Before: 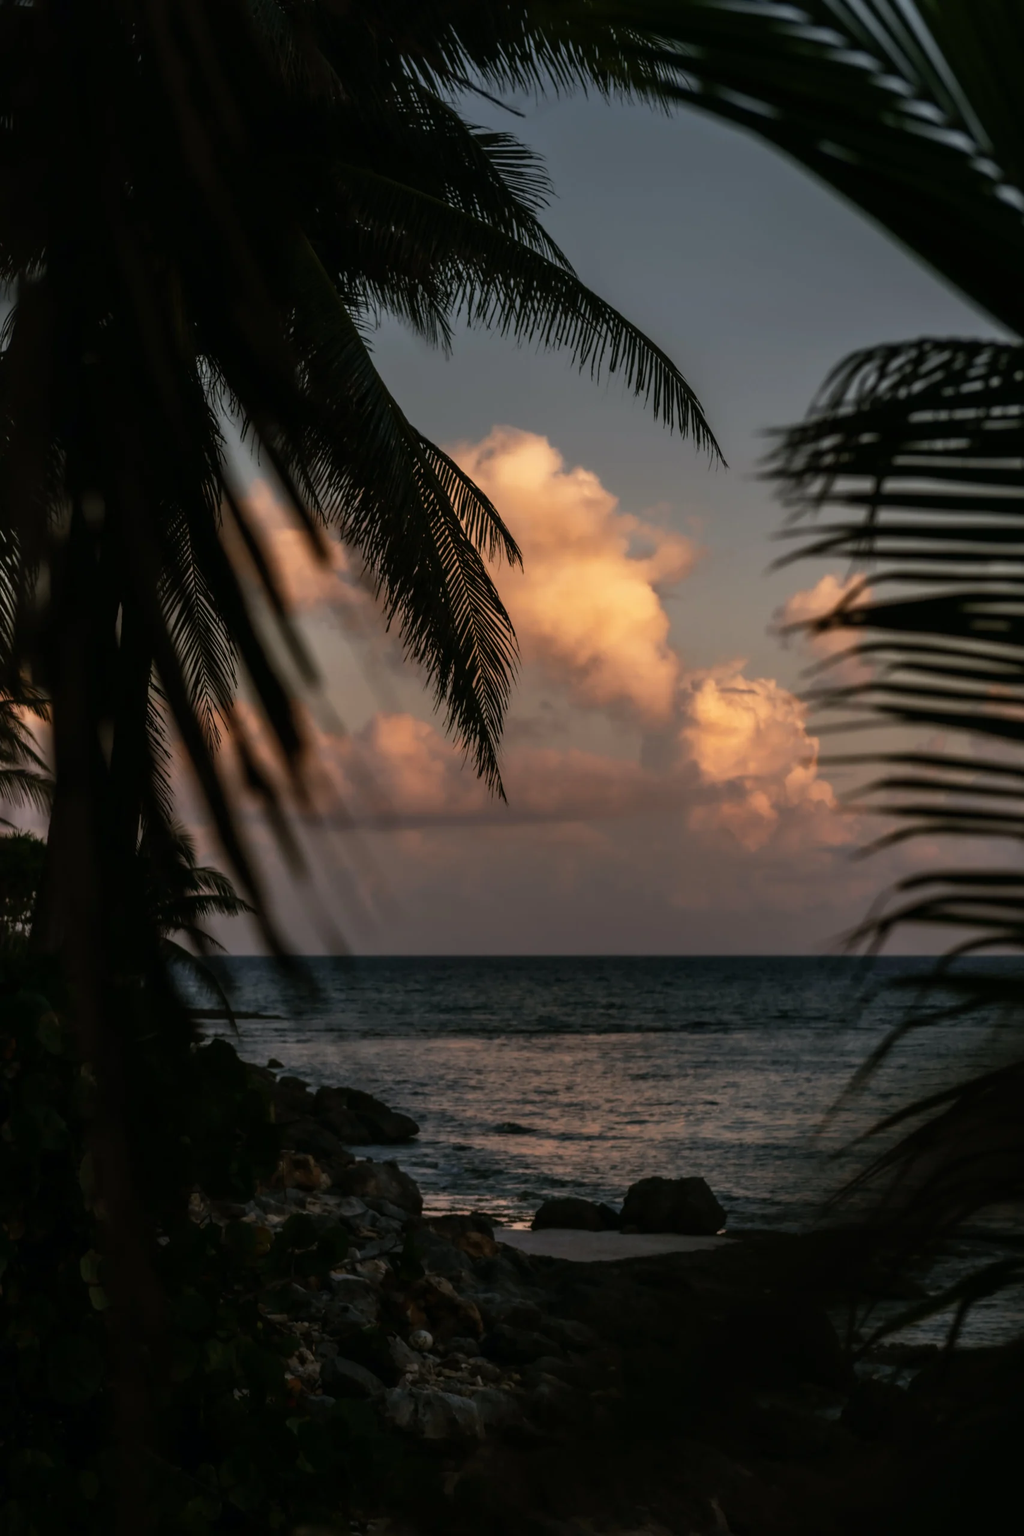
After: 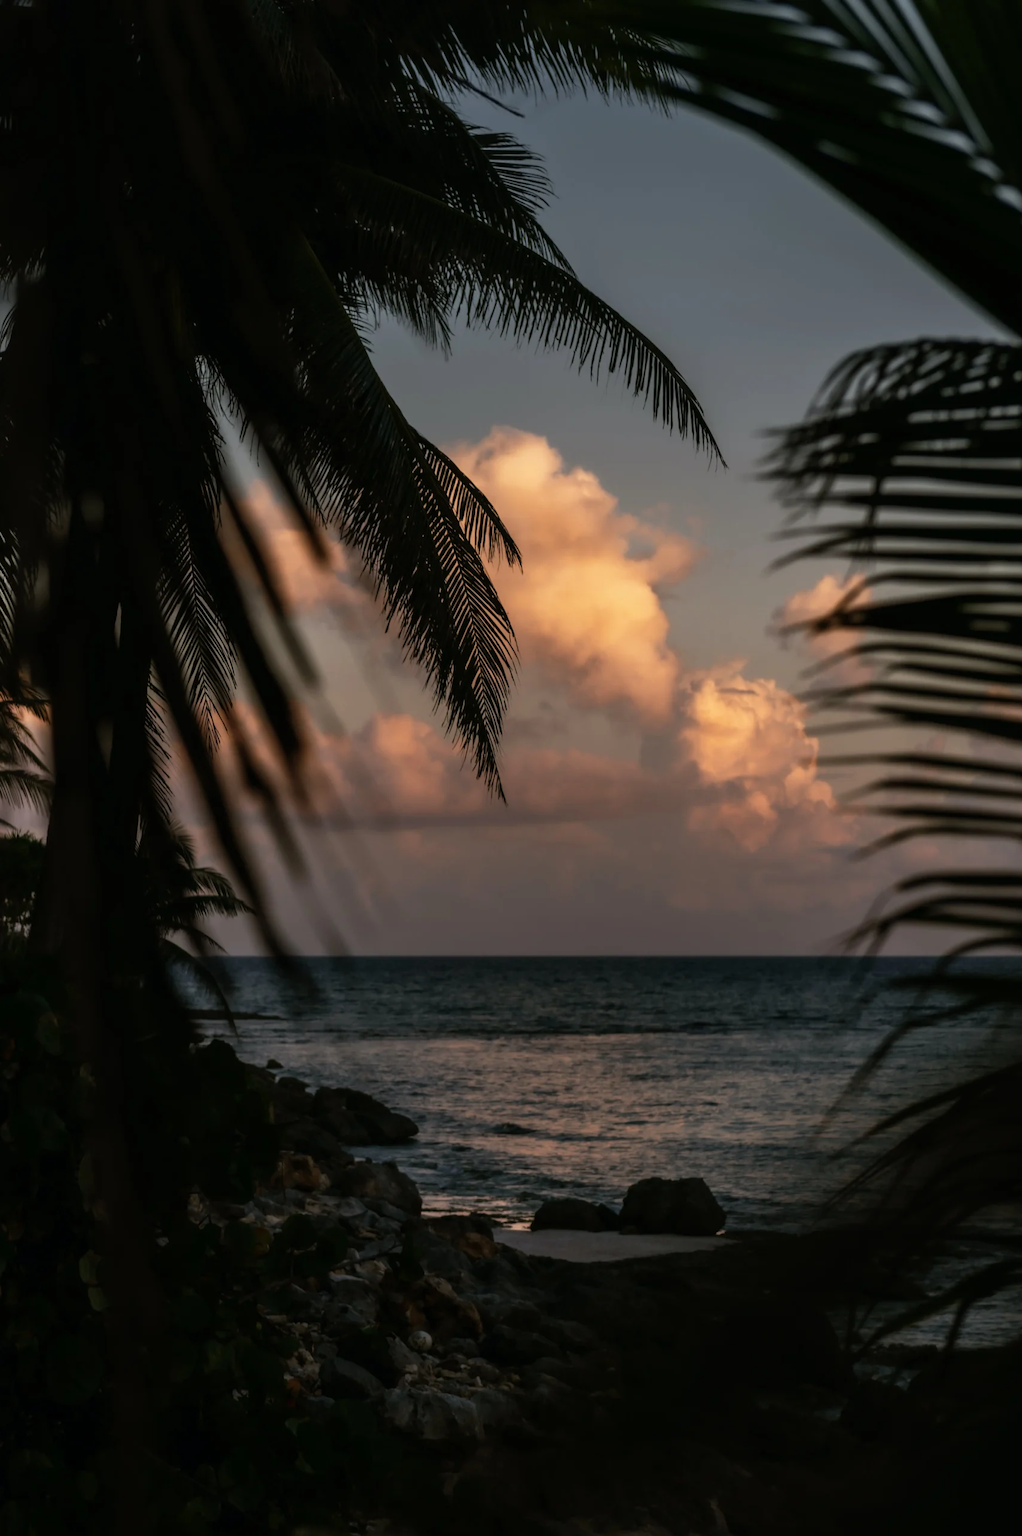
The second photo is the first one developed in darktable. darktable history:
rotate and perspective: automatic cropping off
crop and rotate: left 0.126%
